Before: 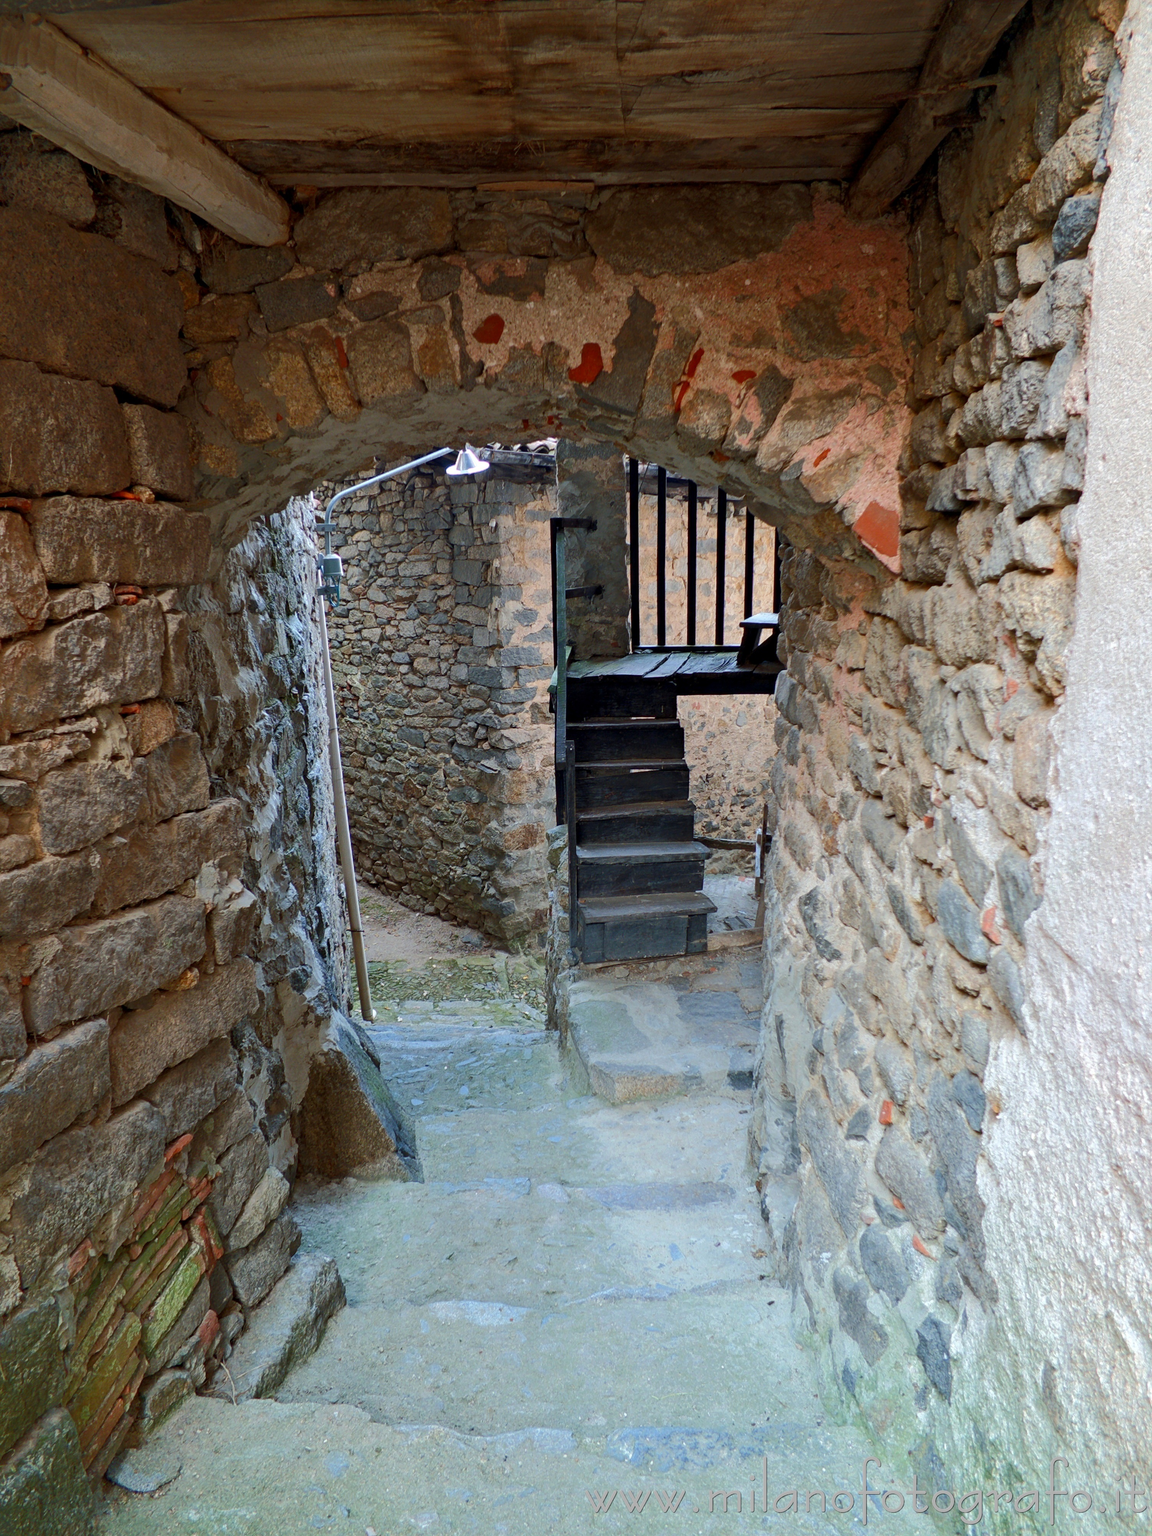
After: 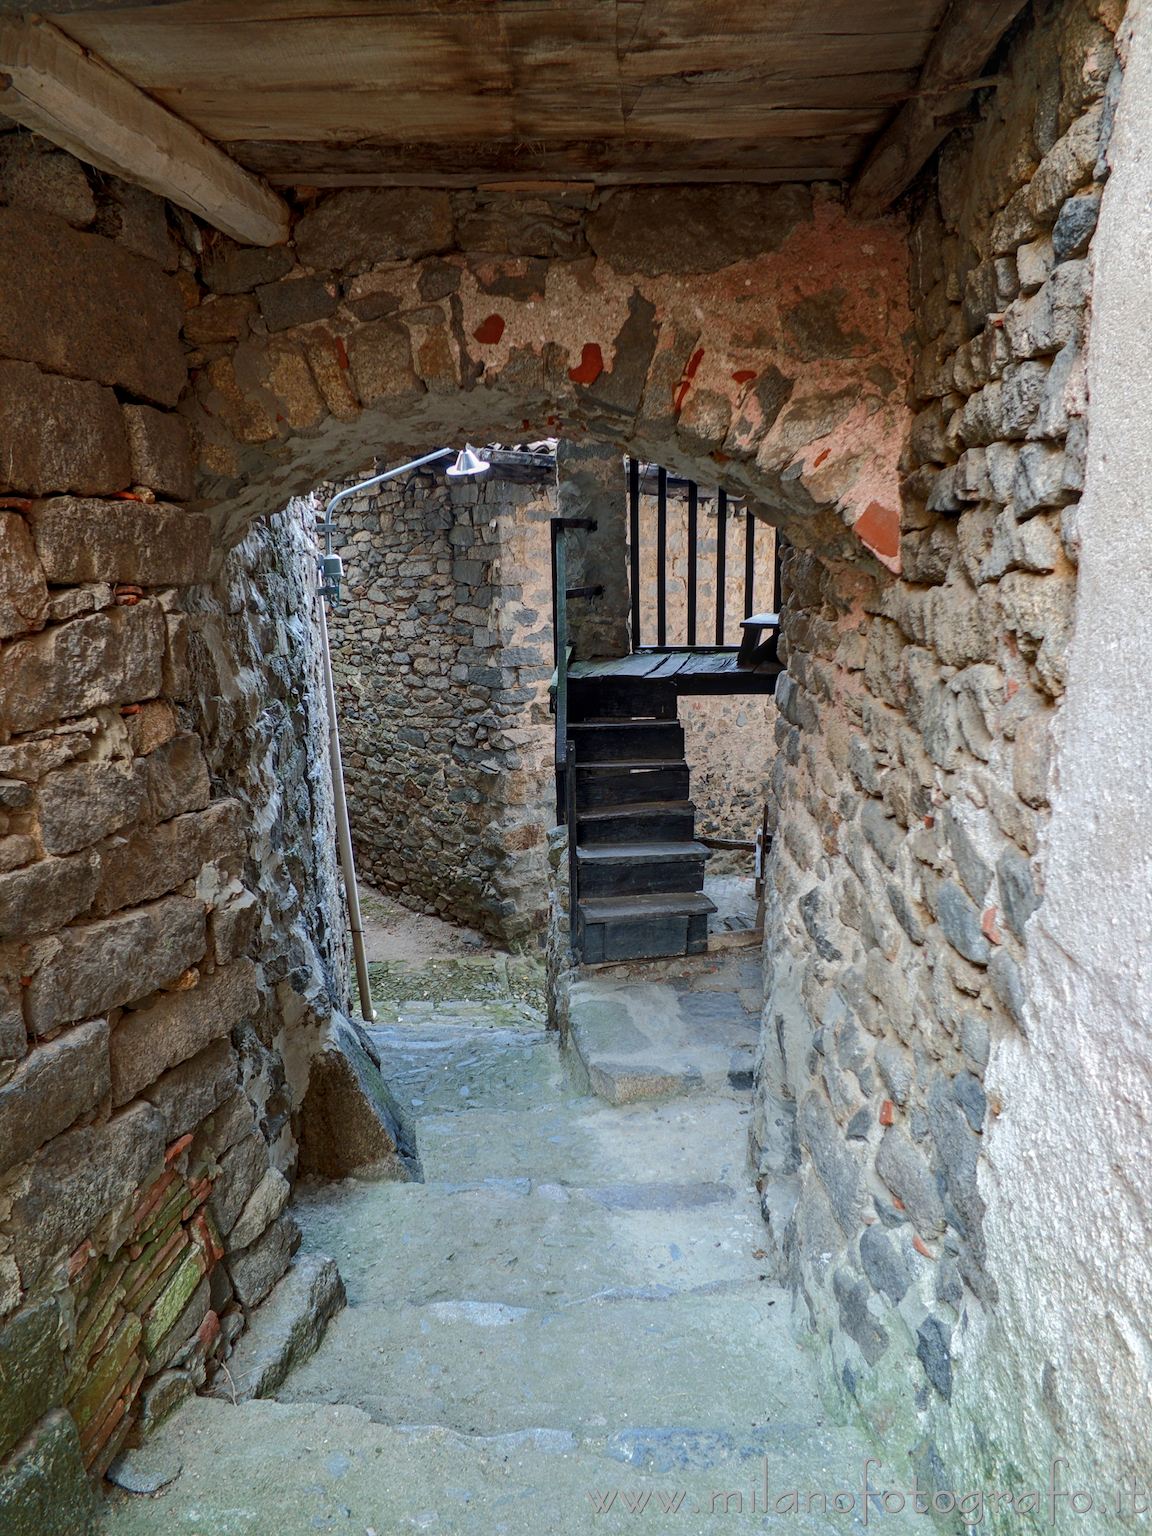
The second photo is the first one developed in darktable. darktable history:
local contrast: detail 130%
contrast brightness saturation: contrast -0.08, brightness -0.04, saturation -0.11
